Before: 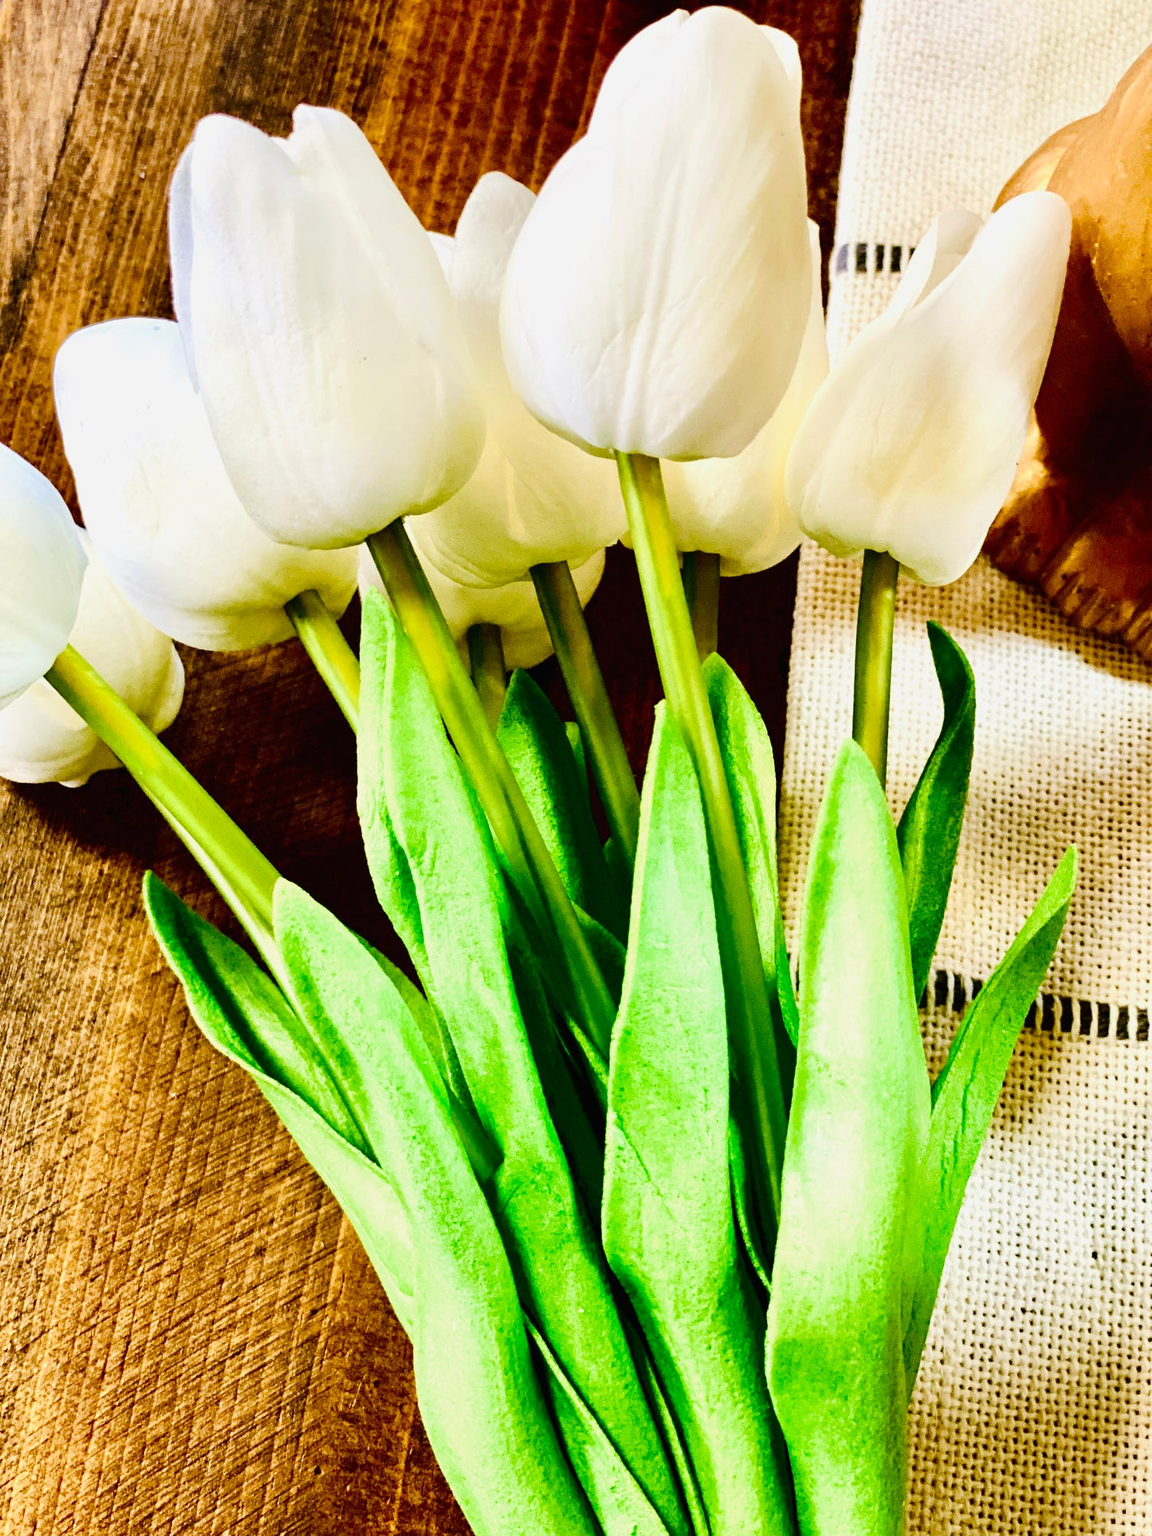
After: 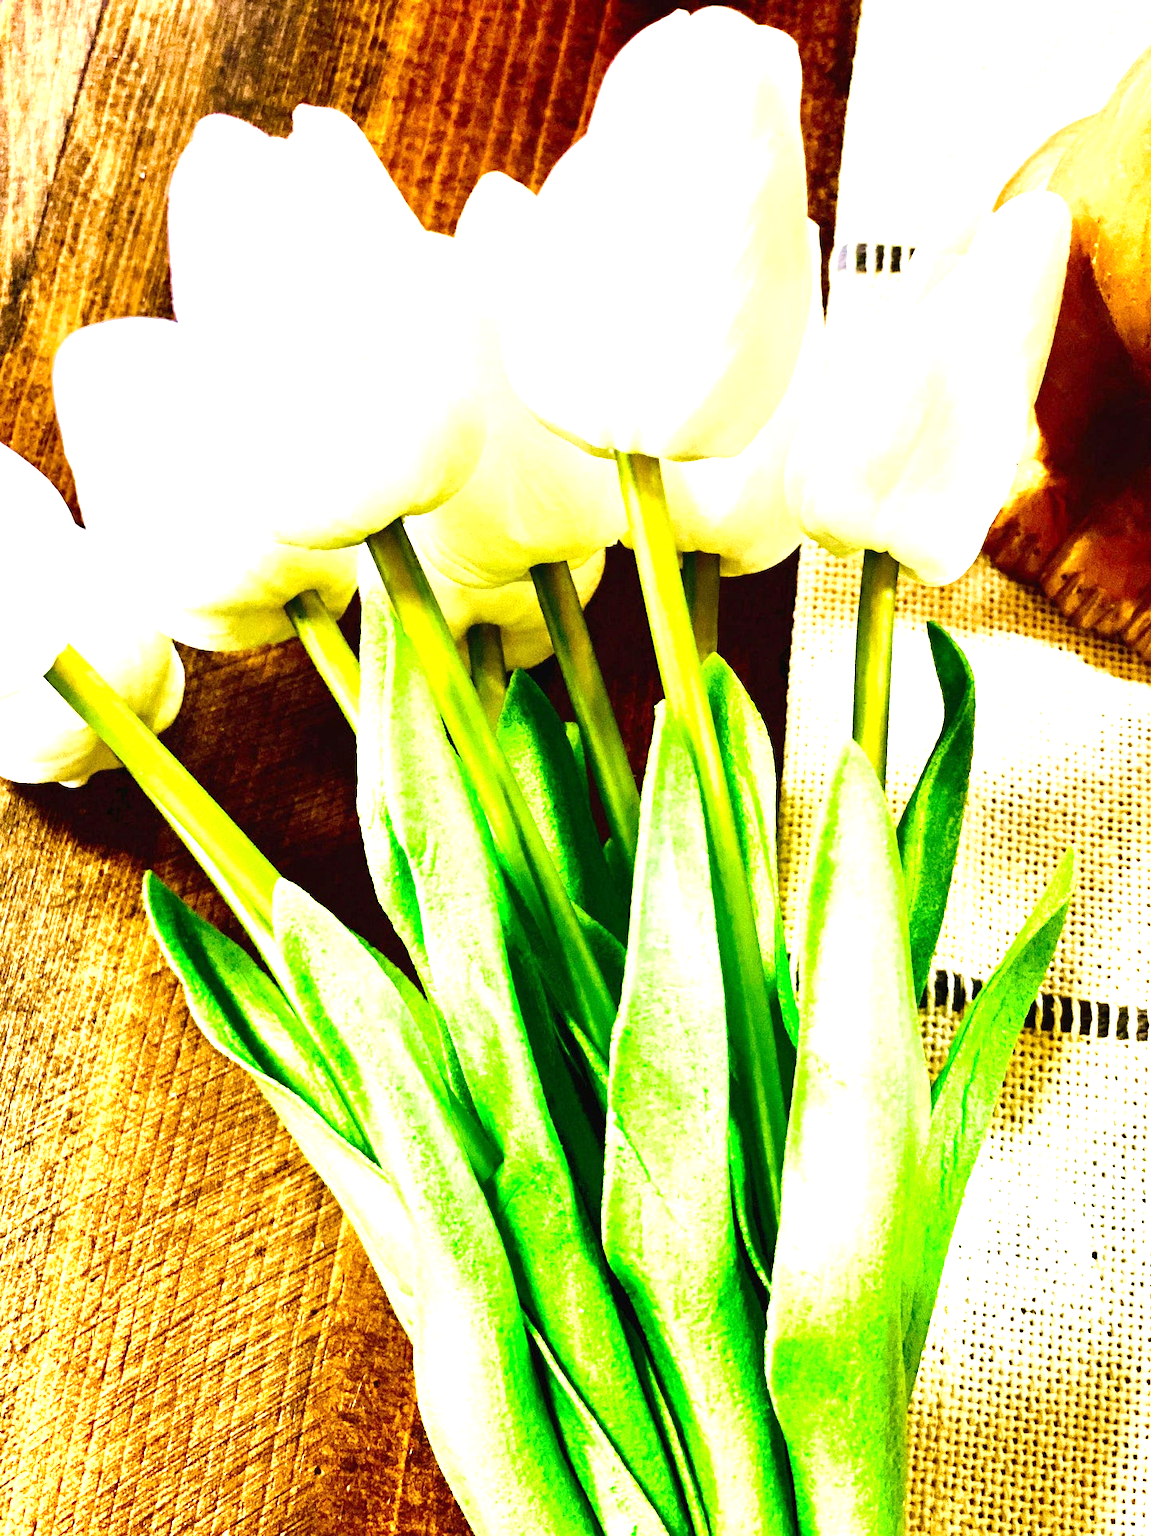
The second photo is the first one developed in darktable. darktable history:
exposure: exposure 1.145 EV, compensate highlight preservation false
